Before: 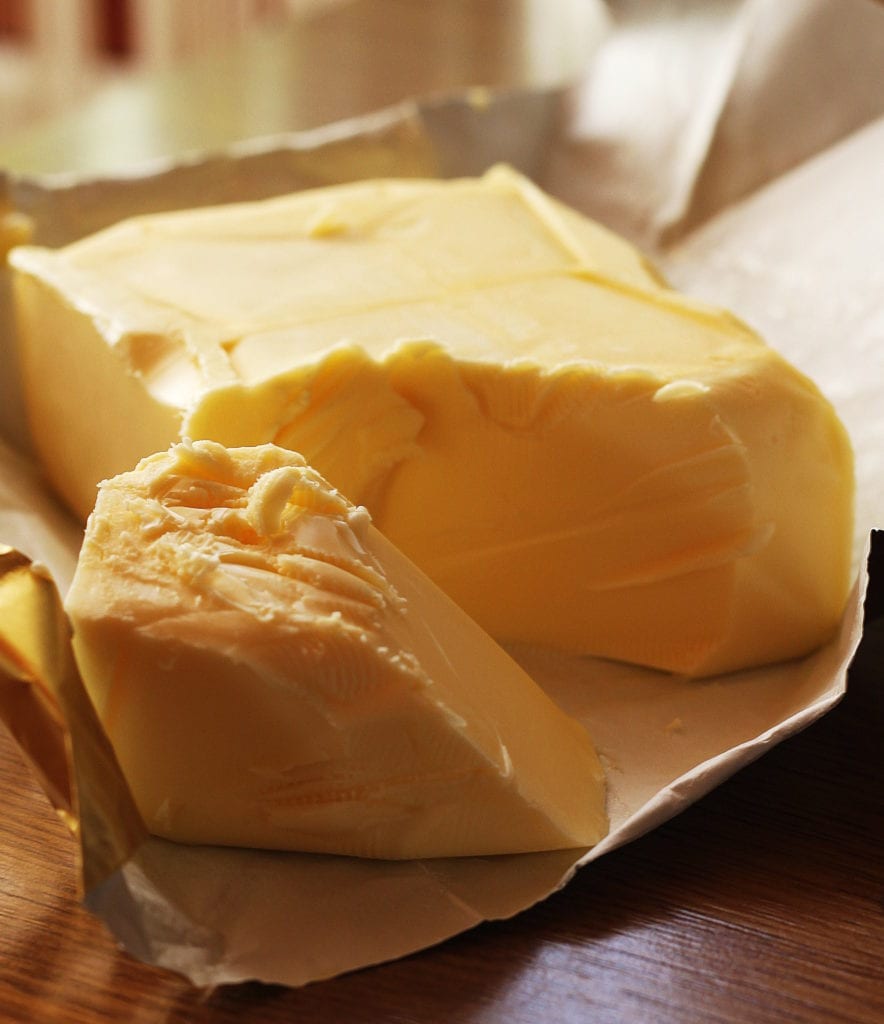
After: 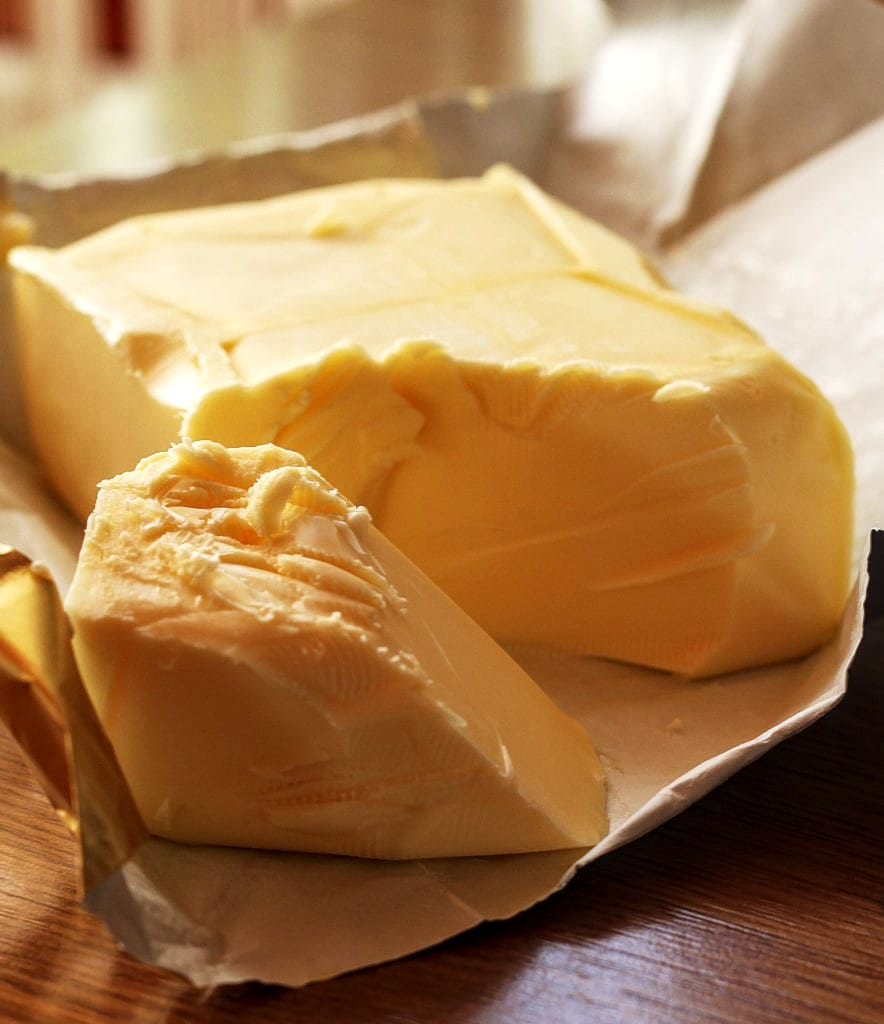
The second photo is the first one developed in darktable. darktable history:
local contrast: detail 130%
levels: levels [0, 0.478, 1]
color correction: highlights b* 0.057, saturation 0.982
